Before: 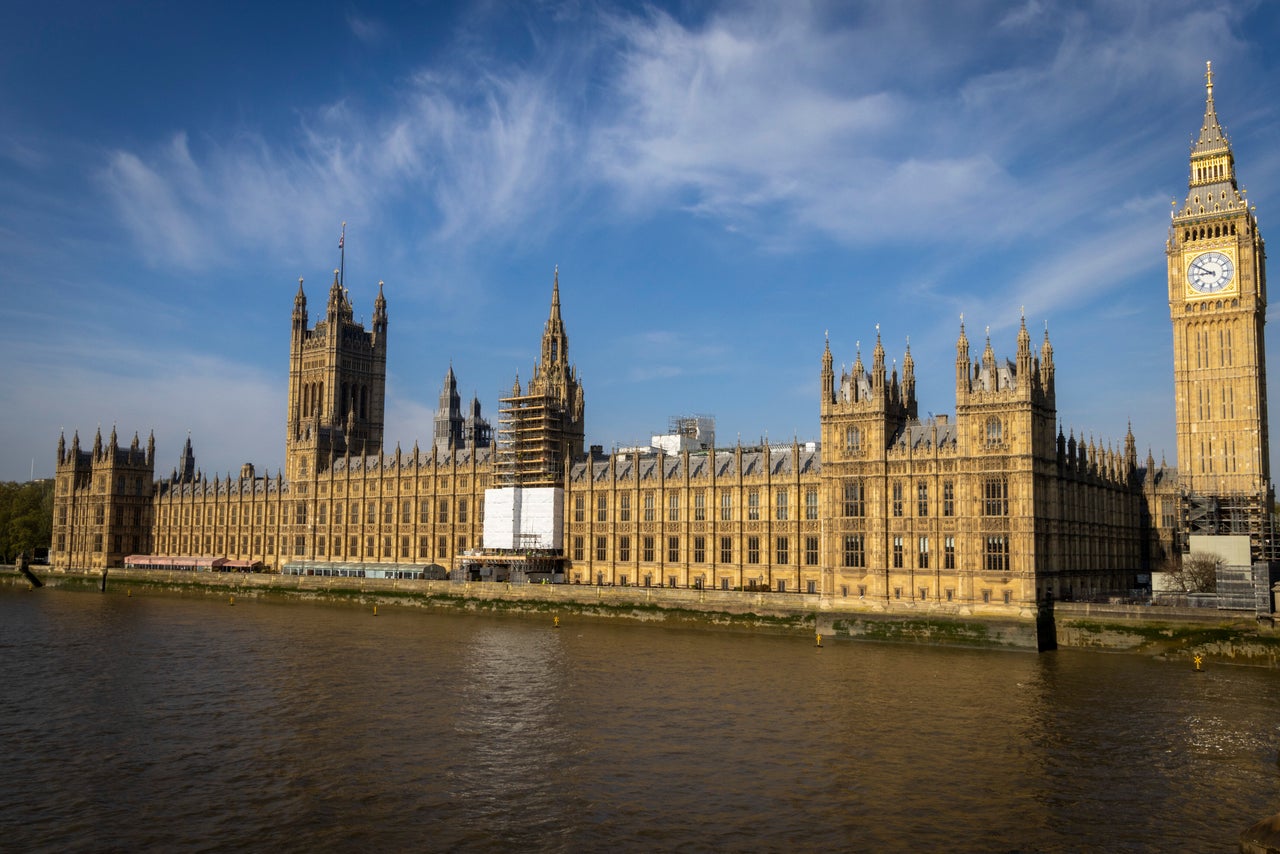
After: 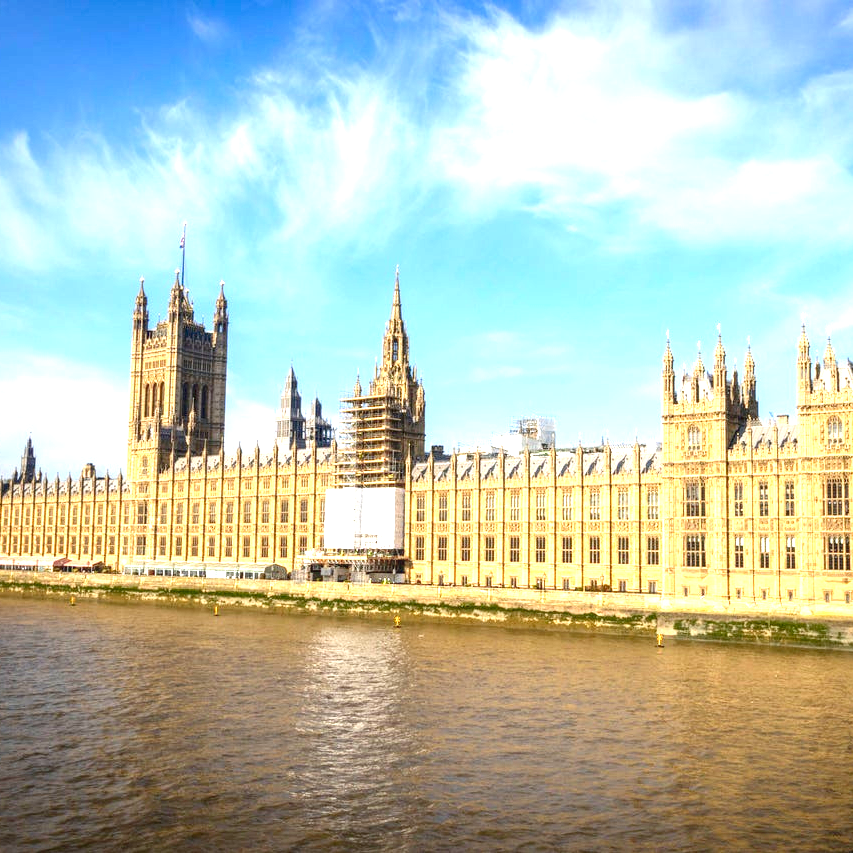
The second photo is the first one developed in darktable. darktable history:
crop and rotate: left 12.467%, right 20.847%
tone equalizer: -8 EV -0.744 EV, -7 EV -0.718 EV, -6 EV -0.634 EV, -5 EV -0.393 EV, -3 EV 0.373 EV, -2 EV 0.6 EV, -1 EV 0.693 EV, +0 EV 0.744 EV, edges refinement/feathering 500, mask exposure compensation -1.57 EV, preserve details no
exposure: exposure 1.062 EV, compensate highlight preservation false
levels: white 99.89%, levels [0, 0.397, 0.955]
local contrast: on, module defaults
color balance rgb: perceptual saturation grading › global saturation -0.115%
color calibration: illuminant same as pipeline (D50), adaptation XYZ, x 0.346, y 0.357, temperature 5004.72 K, gamut compression 1.67
